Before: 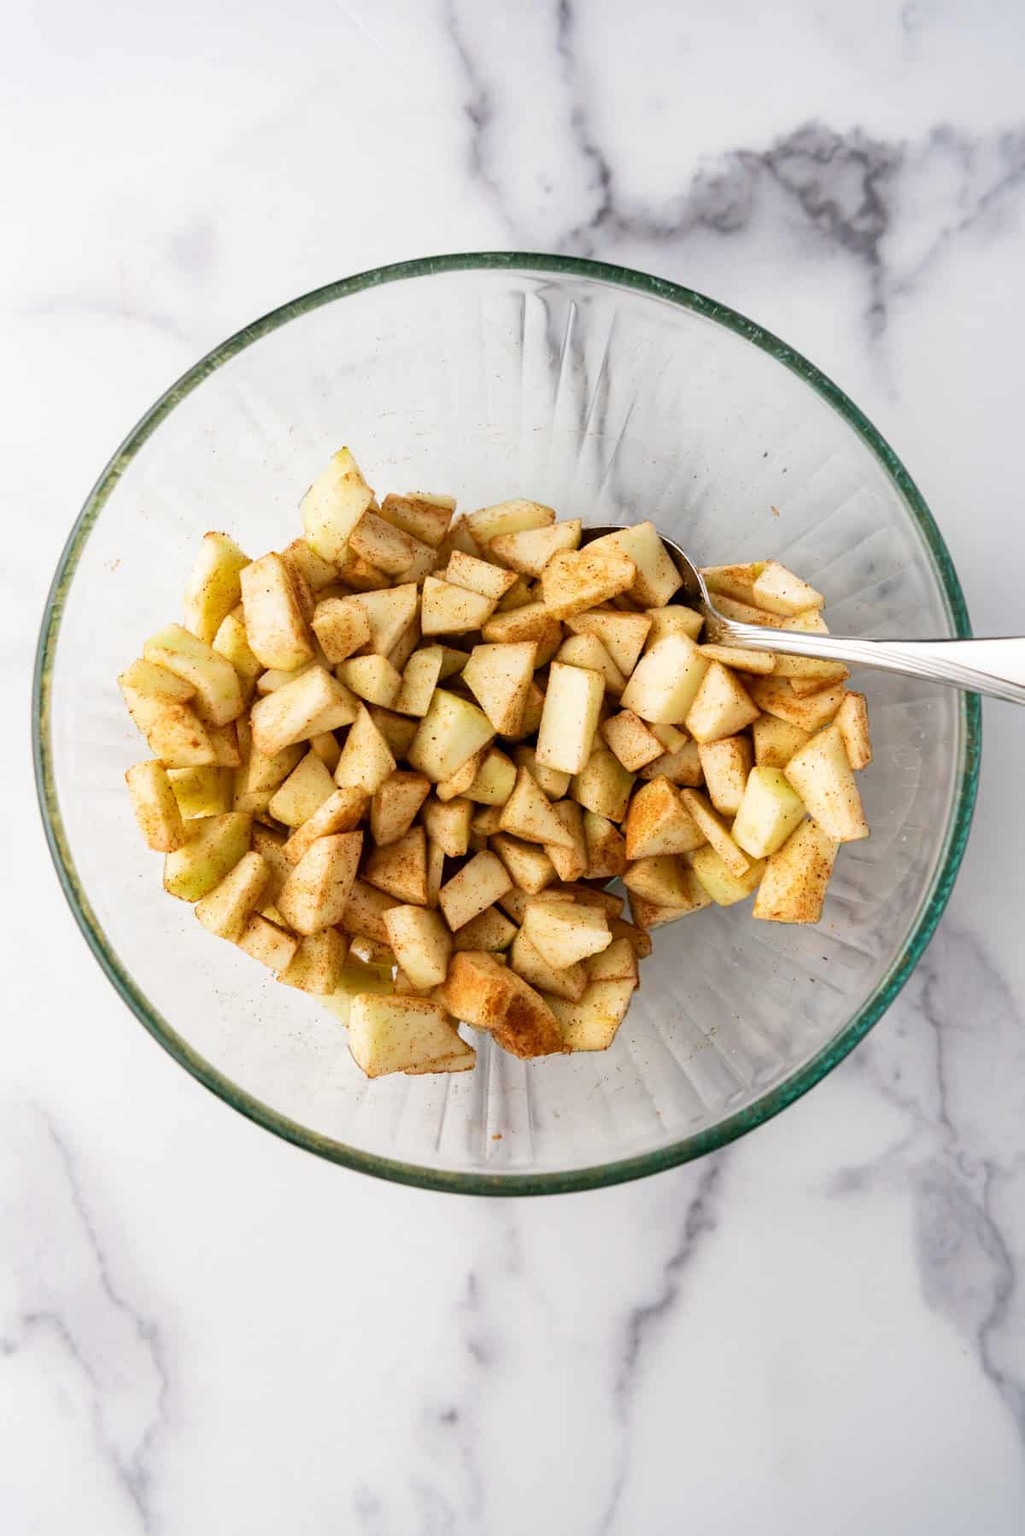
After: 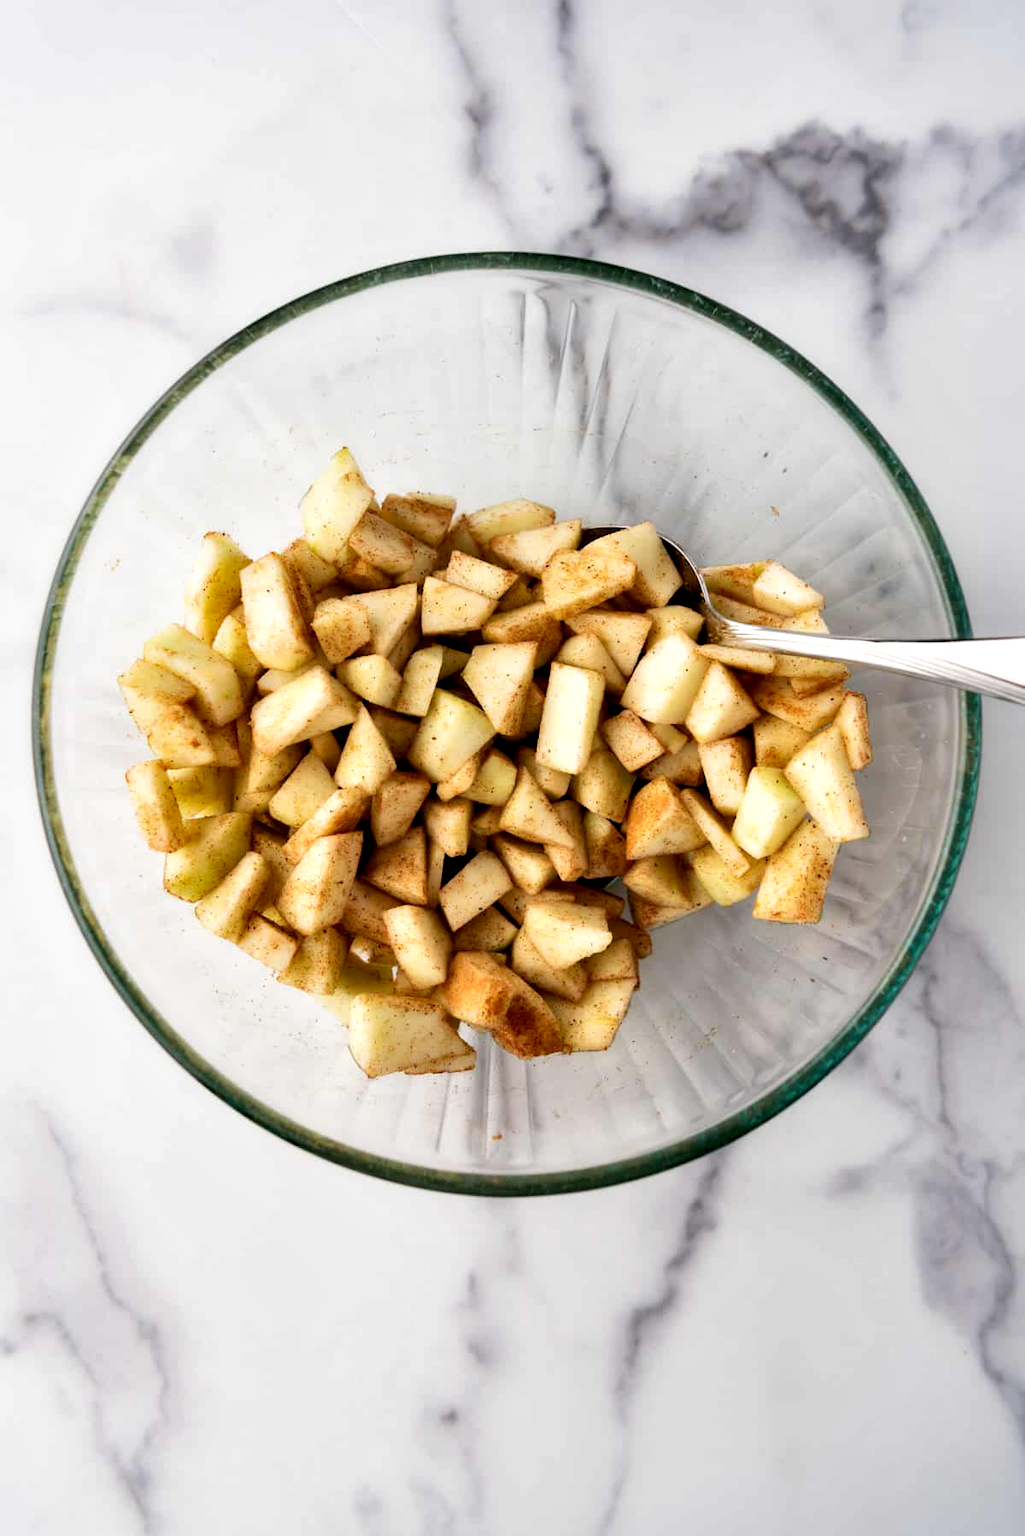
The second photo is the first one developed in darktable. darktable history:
contrast equalizer: octaves 7, y [[0.514, 0.573, 0.581, 0.508, 0.5, 0.5], [0.5 ×6], [0.5 ×6], [0 ×6], [0 ×6]]
